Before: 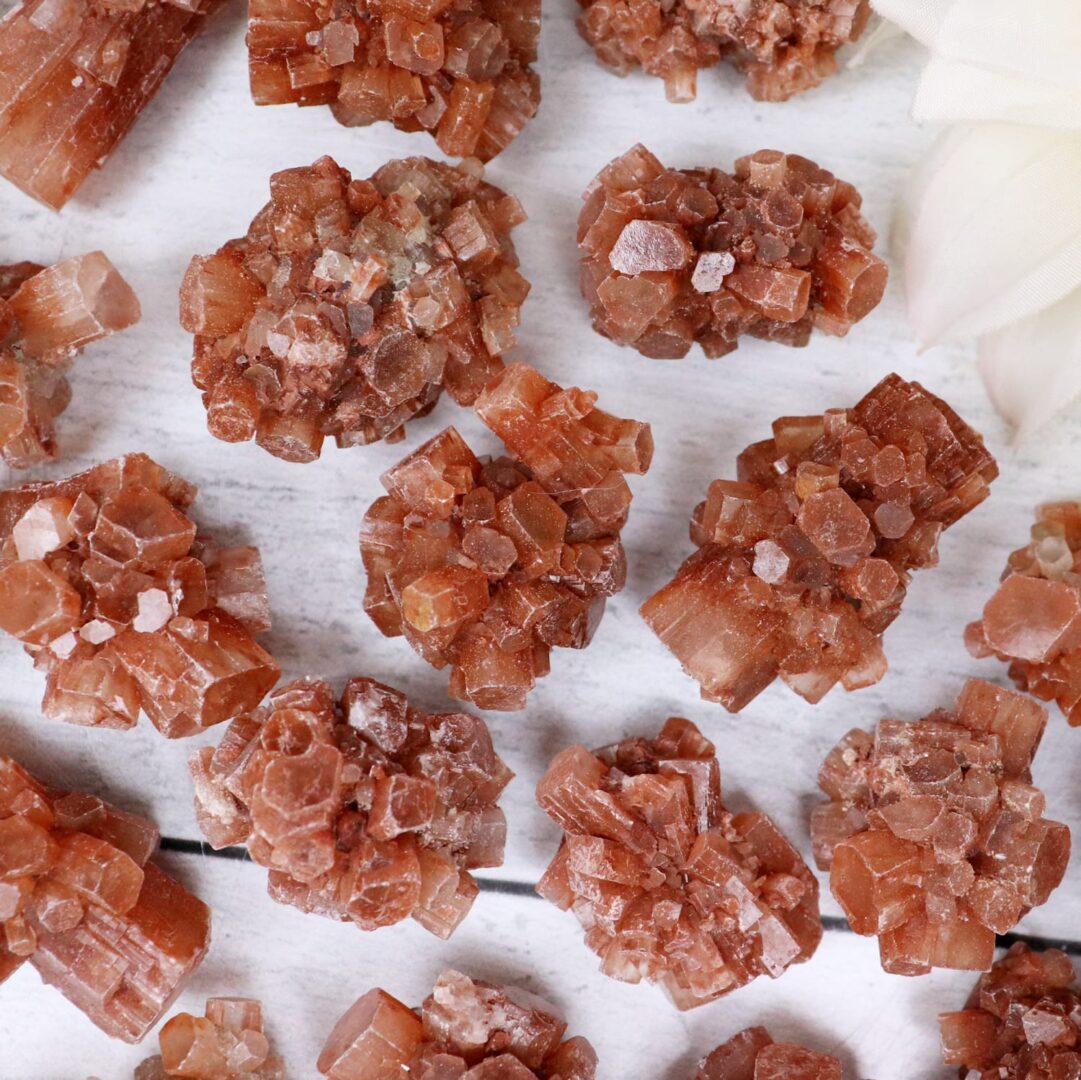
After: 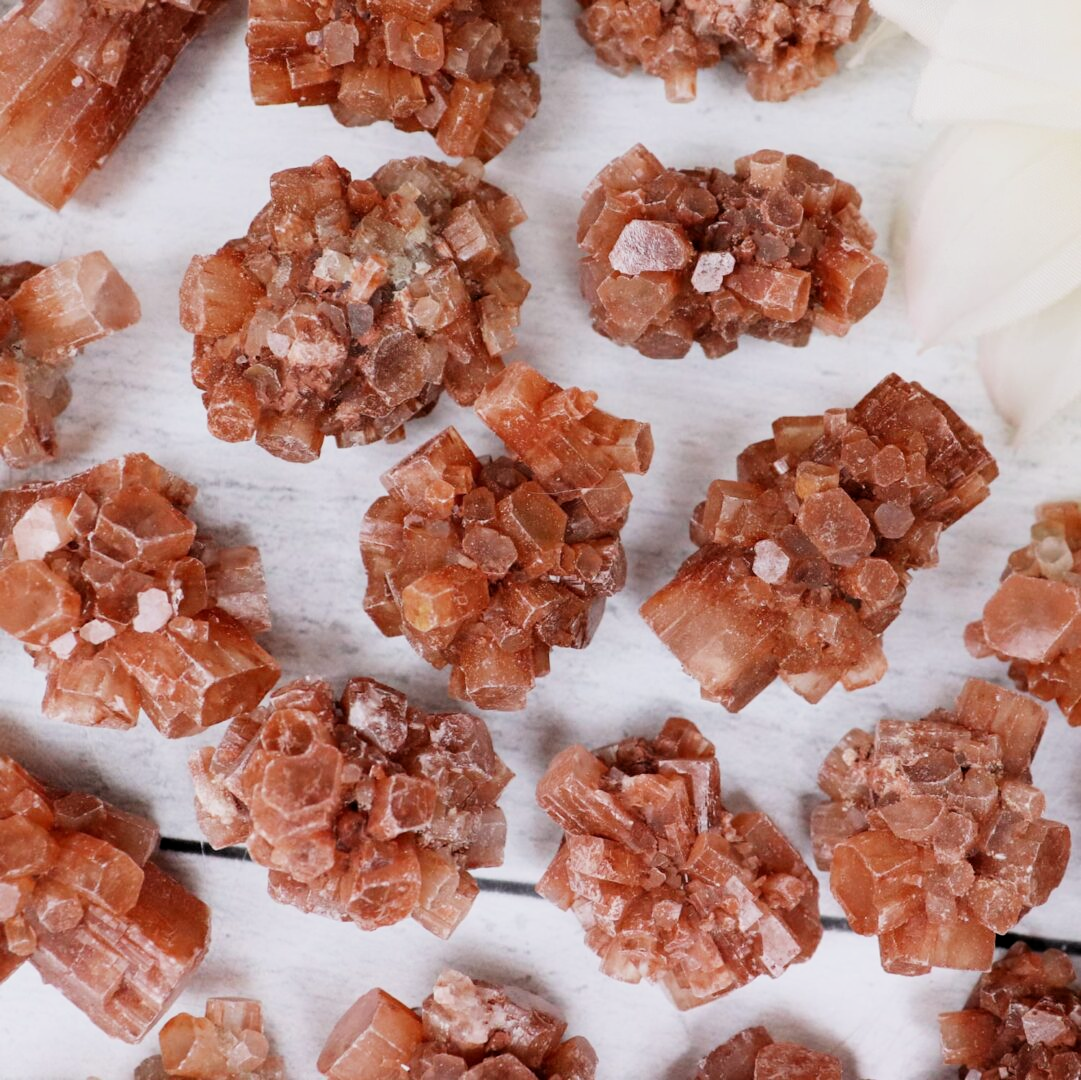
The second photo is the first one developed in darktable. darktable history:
exposure: exposure 0.16 EV, compensate highlight preservation false
filmic rgb: middle gray luminance 9.08%, black relative exposure -10.64 EV, white relative exposure 3.45 EV, target black luminance 0%, hardness 5.99, latitude 59.57%, contrast 1.088, highlights saturation mix 4.95%, shadows ↔ highlights balance 29.47%, iterations of high-quality reconstruction 0
